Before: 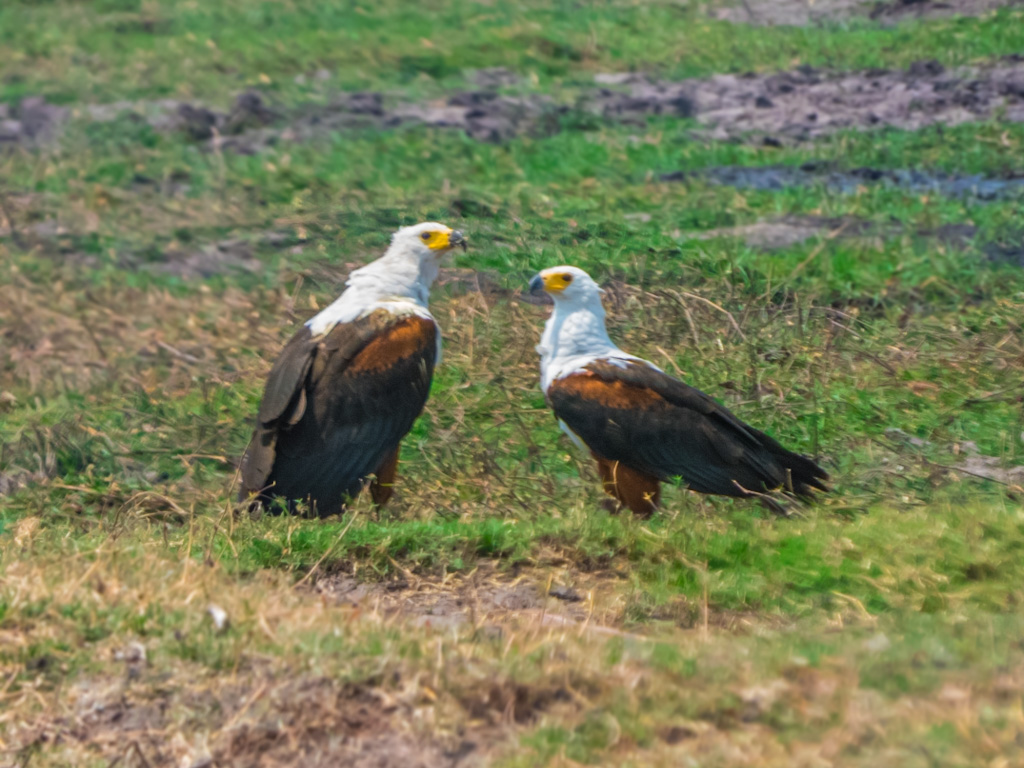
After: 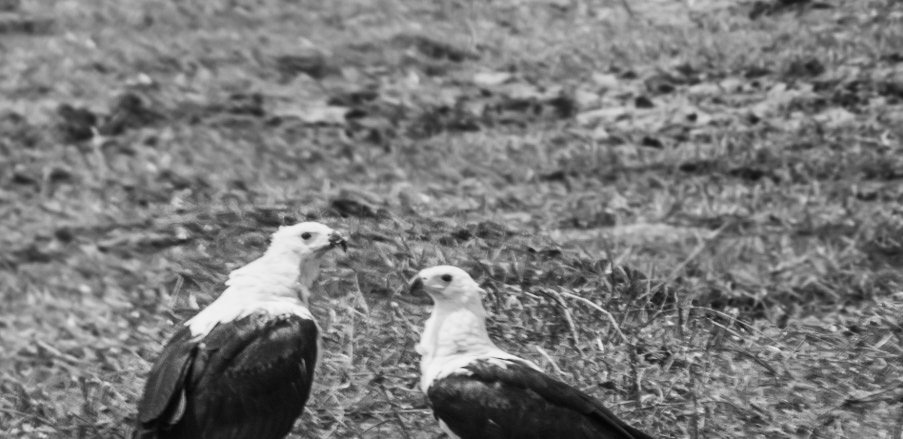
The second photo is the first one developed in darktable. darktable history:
contrast brightness saturation: contrast 0.4, brightness 0.1, saturation 0.21
crop and rotate: left 11.812%, bottom 42.776%
tone equalizer: on, module defaults
monochrome: a 73.58, b 64.21
